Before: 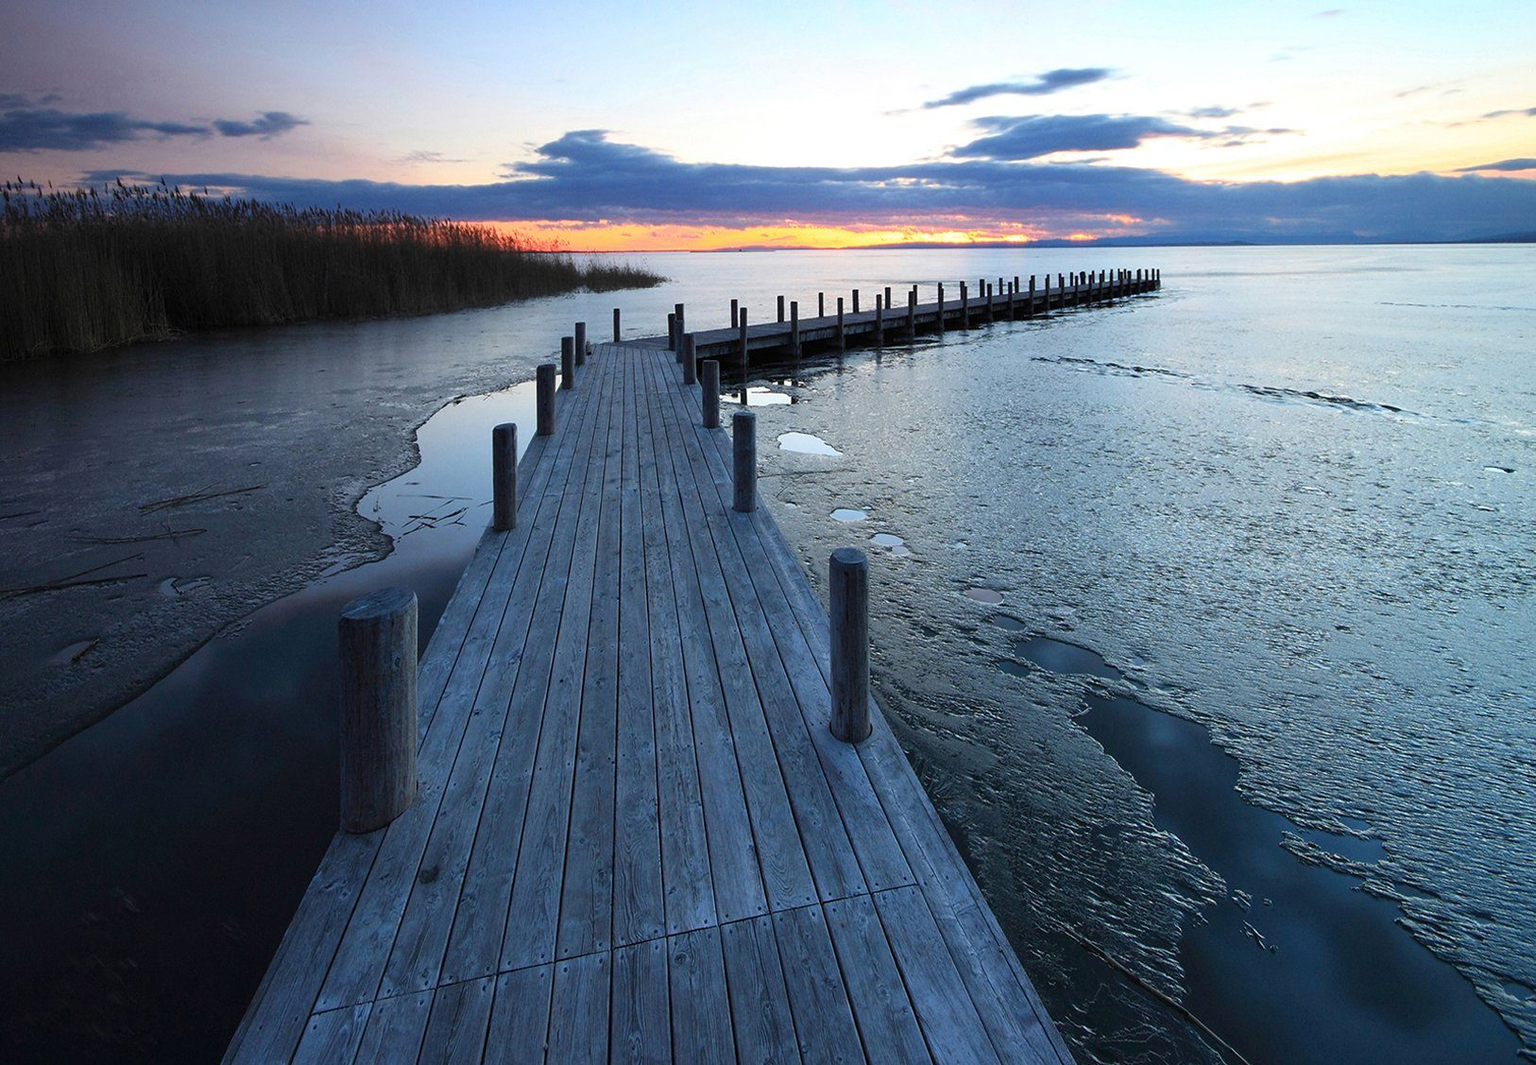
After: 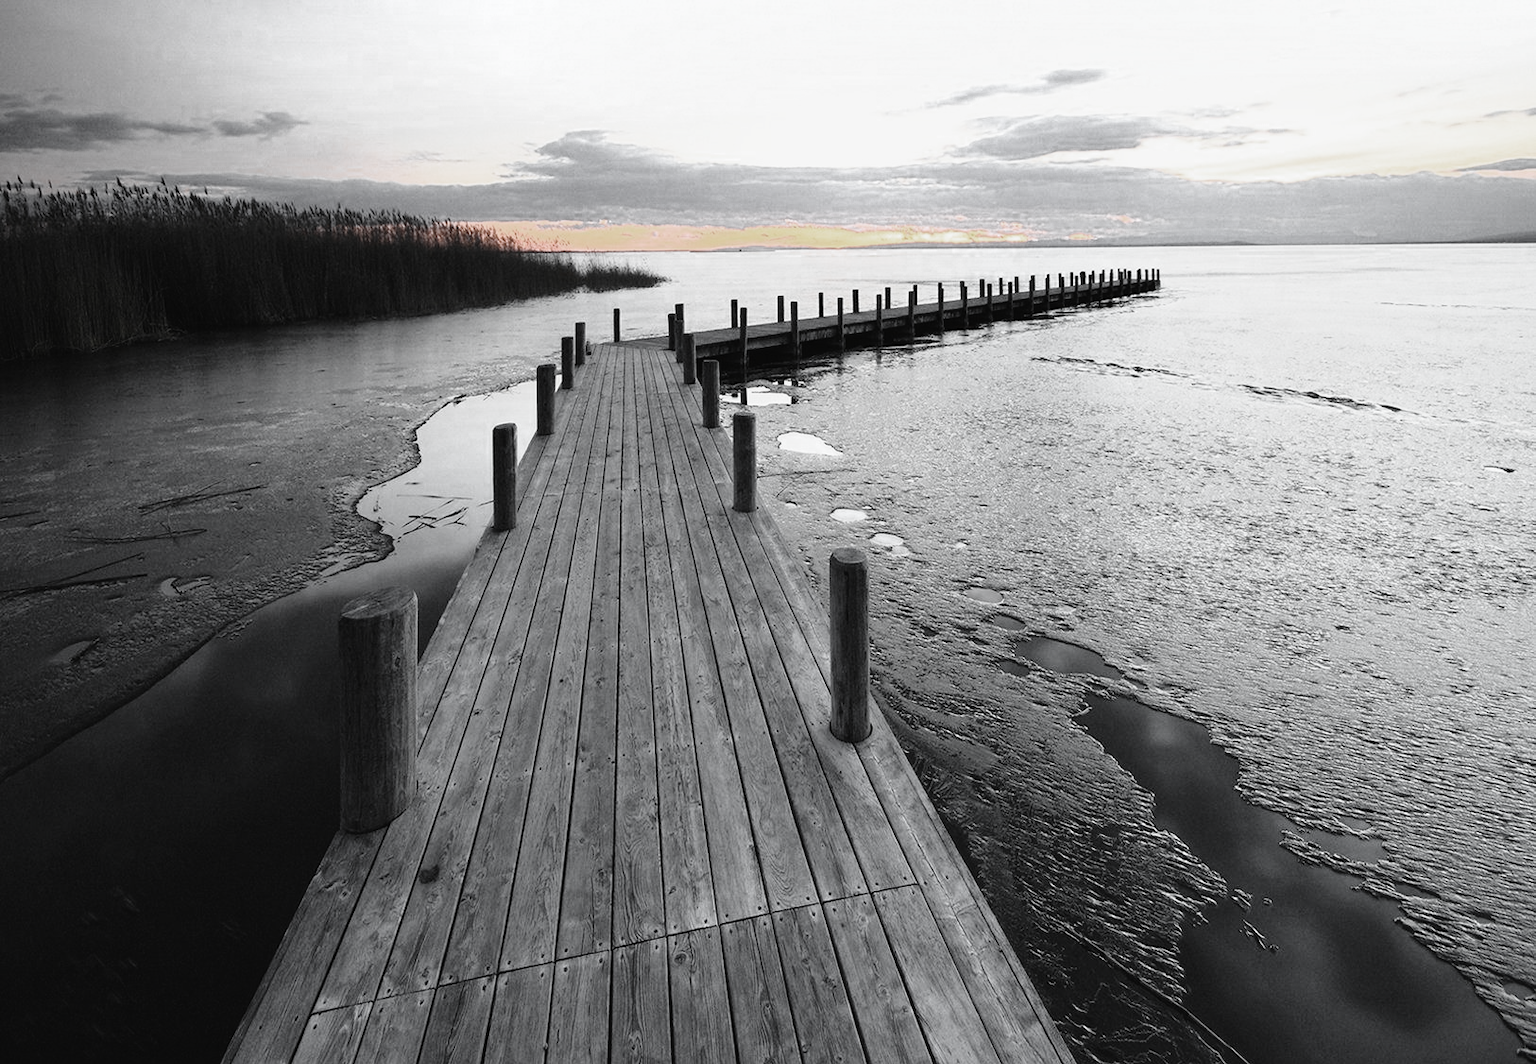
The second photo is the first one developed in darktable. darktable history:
tone curve: curves: ch0 [(0, 0.021) (0.049, 0.044) (0.152, 0.14) (0.328, 0.377) (0.473, 0.543) (0.641, 0.705) (0.85, 0.894) (1, 0.969)]; ch1 [(0, 0) (0.302, 0.331) (0.433, 0.432) (0.472, 0.47) (0.502, 0.503) (0.527, 0.521) (0.564, 0.58) (0.614, 0.626) (0.677, 0.701) (0.859, 0.885) (1, 1)]; ch2 [(0, 0) (0.33, 0.301) (0.447, 0.44) (0.487, 0.496) (0.502, 0.516) (0.535, 0.563) (0.565, 0.593) (0.608, 0.638) (1, 1)], preserve colors none
color zones: curves: ch0 [(0, 0.613) (0.01, 0.613) (0.245, 0.448) (0.498, 0.529) (0.642, 0.665) (0.879, 0.777) (0.99, 0.613)]; ch1 [(0, 0.035) (0.121, 0.189) (0.259, 0.197) (0.415, 0.061) (0.589, 0.022) (0.732, 0.022) (0.857, 0.026) (0.991, 0.053)]
